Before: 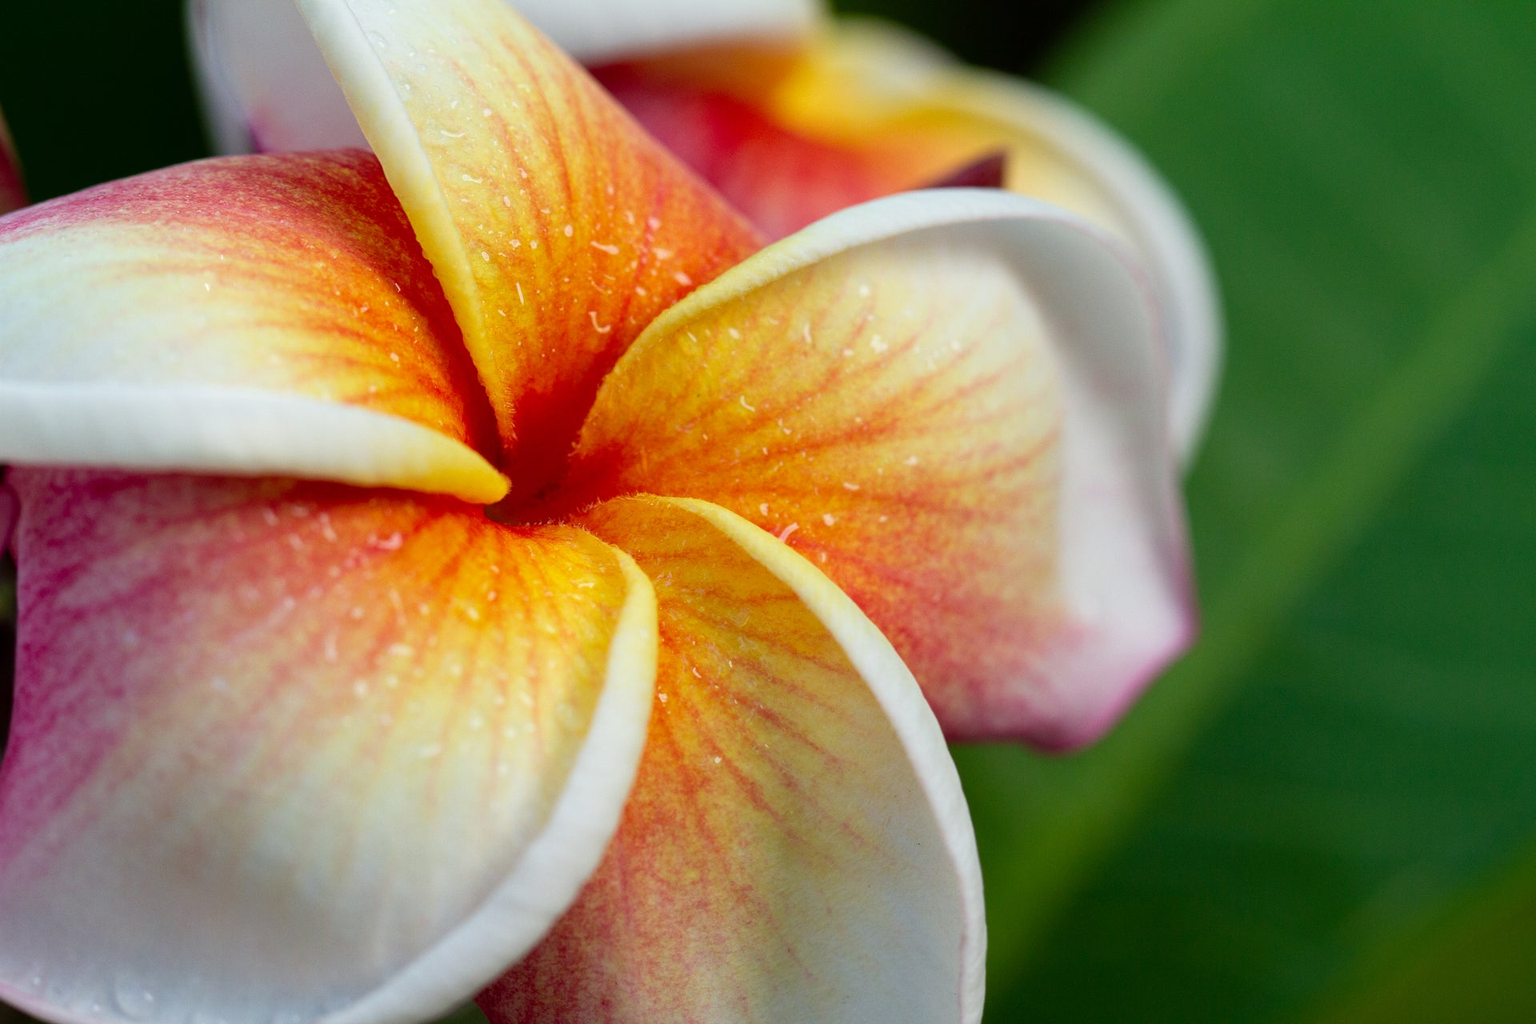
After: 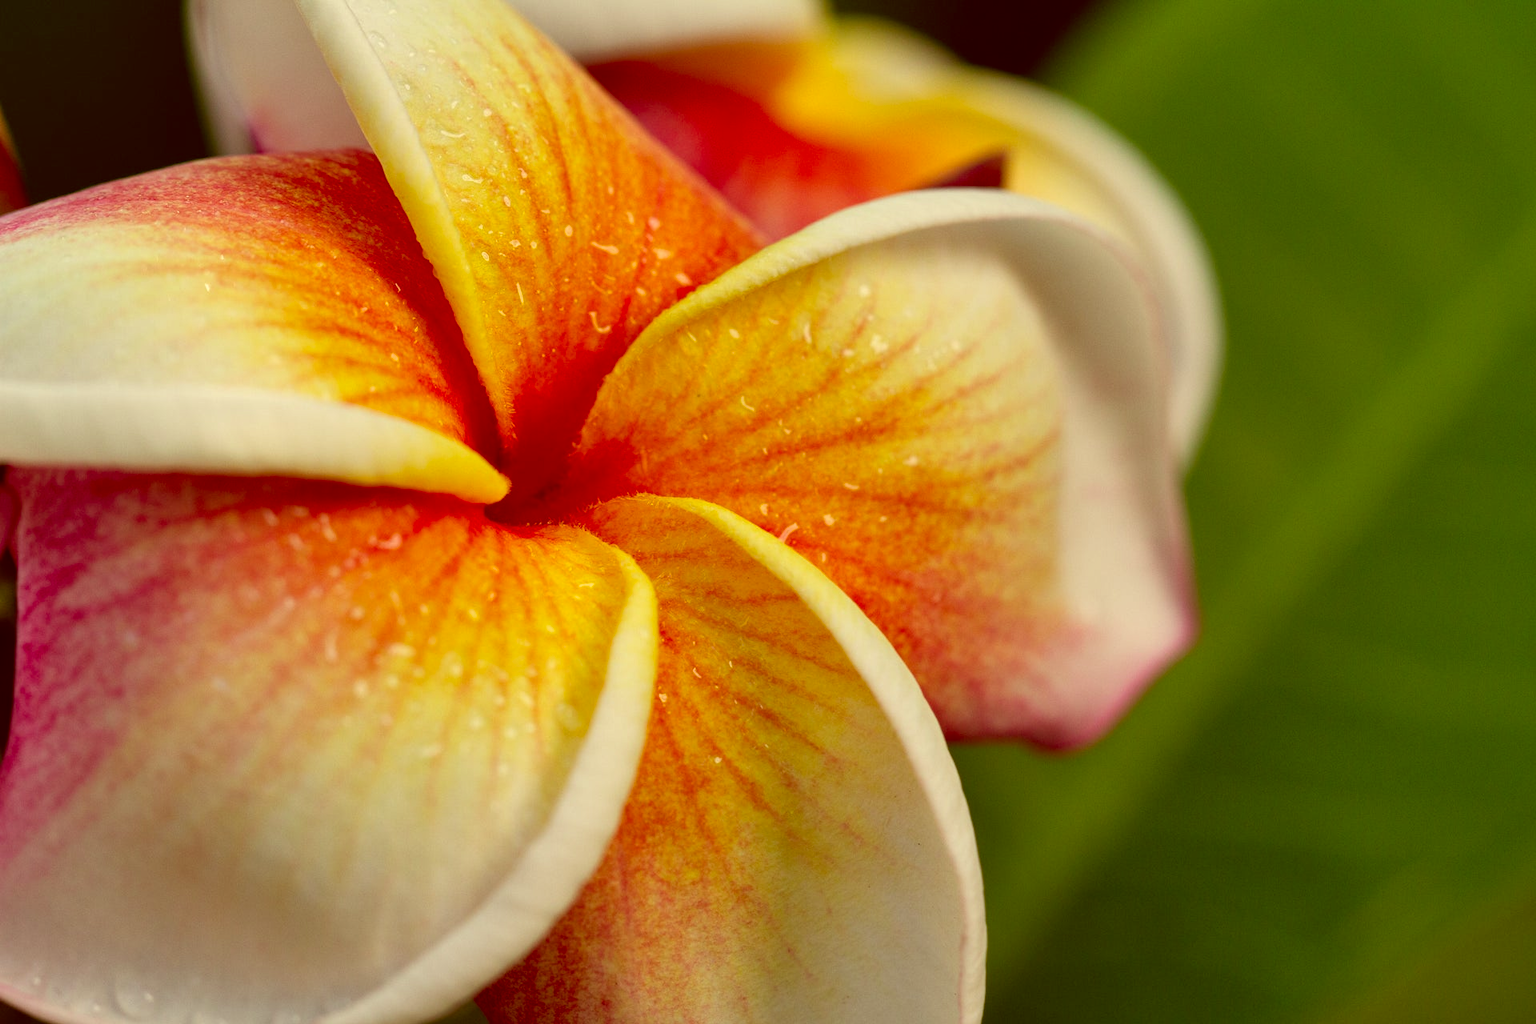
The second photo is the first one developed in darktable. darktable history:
color correction: highlights a* 1.12, highlights b* 24.26, shadows a* 15.58, shadows b* 24.26
shadows and highlights: soften with gaussian
